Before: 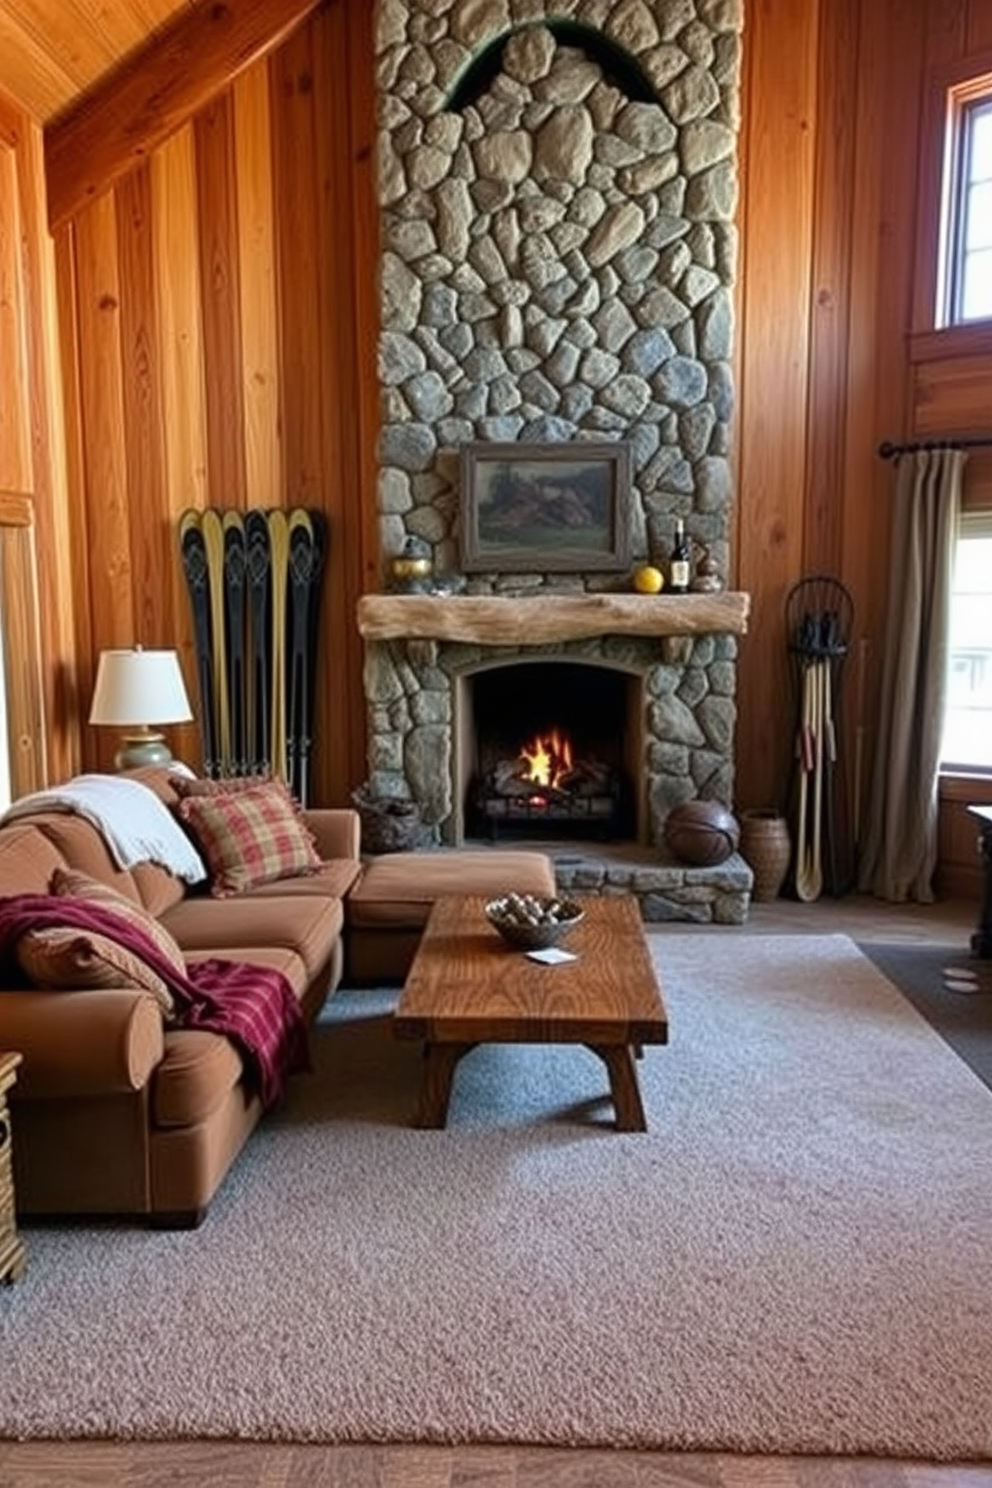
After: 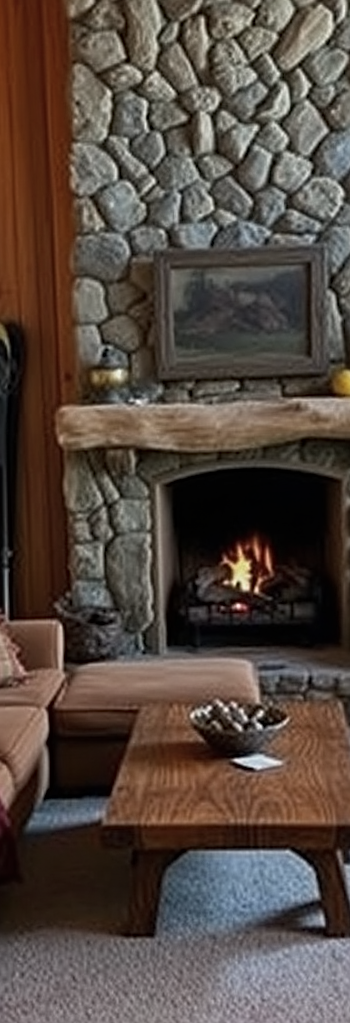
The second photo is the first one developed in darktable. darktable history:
crop and rotate: left 29.476%, top 10.214%, right 35.32%, bottom 17.333%
exposure: exposure -0.36 EV, compensate highlight preservation false
contrast brightness saturation: saturation -0.17
sharpen: on, module defaults
rotate and perspective: rotation -1.32°, lens shift (horizontal) -0.031, crop left 0.015, crop right 0.985, crop top 0.047, crop bottom 0.982
